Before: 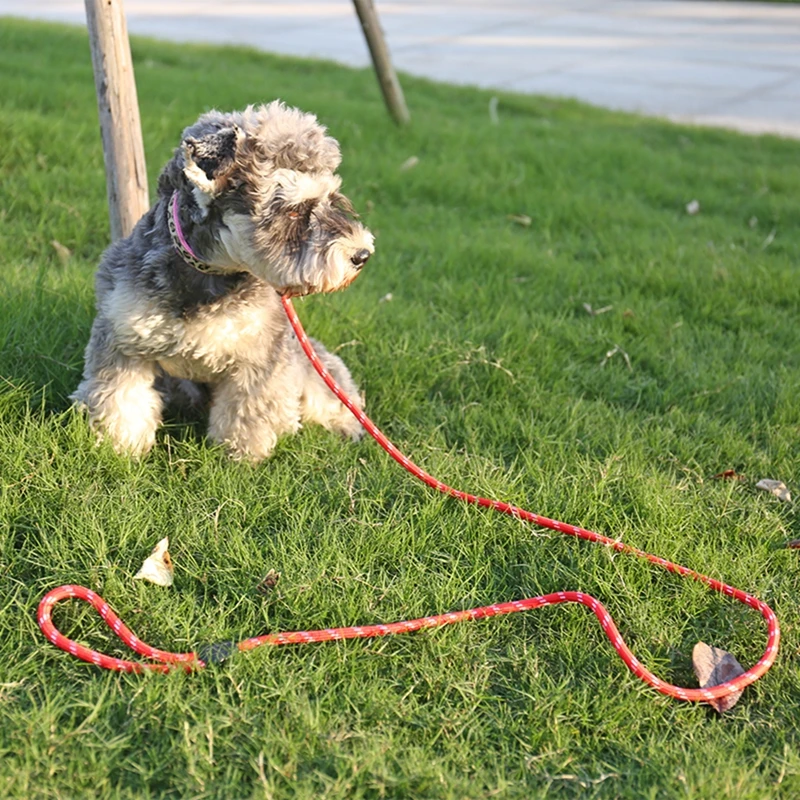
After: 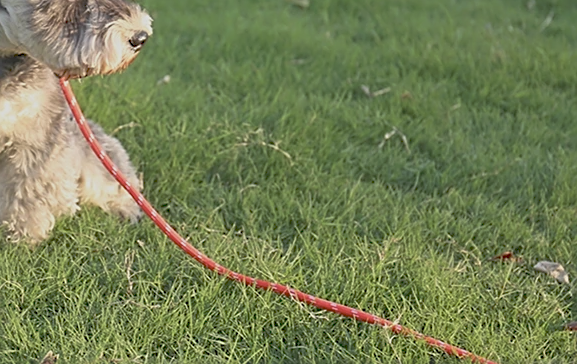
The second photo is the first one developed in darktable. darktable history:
exposure: exposure -0.911 EV, compensate highlight preservation false
crop and rotate: left 27.852%, top 27.301%, bottom 27.163%
tone curve: curves: ch0 [(0, 0) (0.003, 0.144) (0.011, 0.149) (0.025, 0.159) (0.044, 0.183) (0.069, 0.207) (0.1, 0.236) (0.136, 0.269) (0.177, 0.303) (0.224, 0.339) (0.277, 0.38) (0.335, 0.428) (0.399, 0.478) (0.468, 0.539) (0.543, 0.604) (0.623, 0.679) (0.709, 0.755) (0.801, 0.836) (0.898, 0.918) (1, 1)], preserve colors none
sharpen: on, module defaults
levels: mode automatic, levels [0, 0.492, 0.984]
